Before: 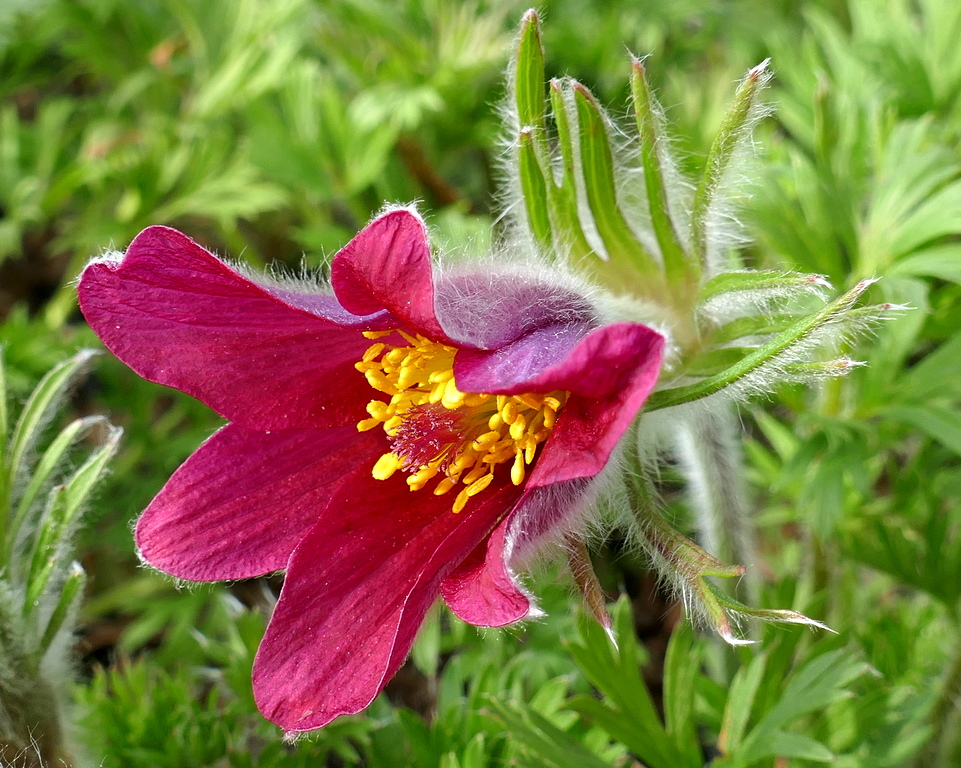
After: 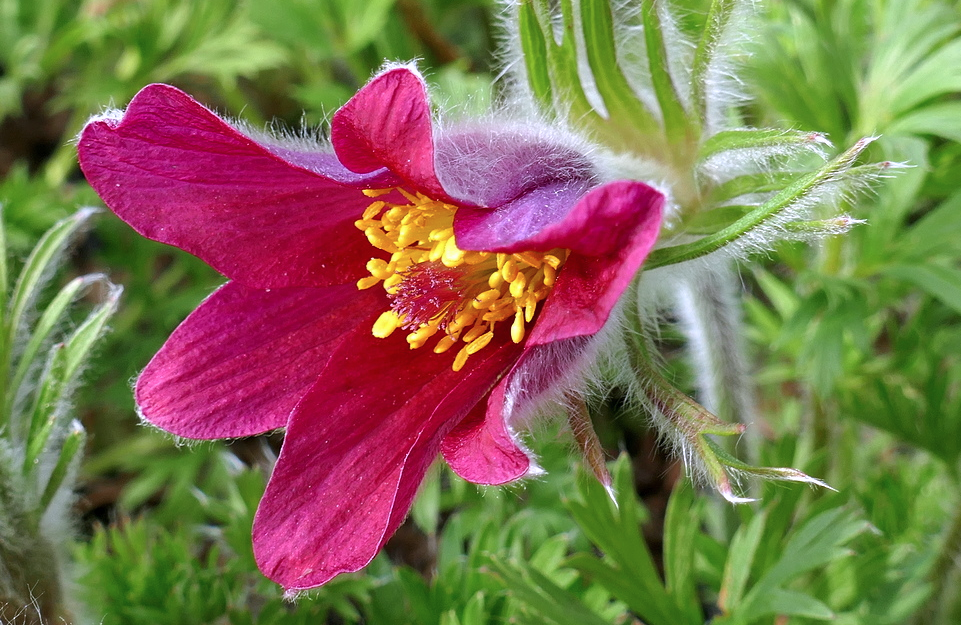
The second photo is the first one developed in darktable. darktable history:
shadows and highlights: shadows 25, highlights -25
color calibration: illuminant as shot in camera, x 0.363, y 0.385, temperature 4528.04 K
crop and rotate: top 18.507%
